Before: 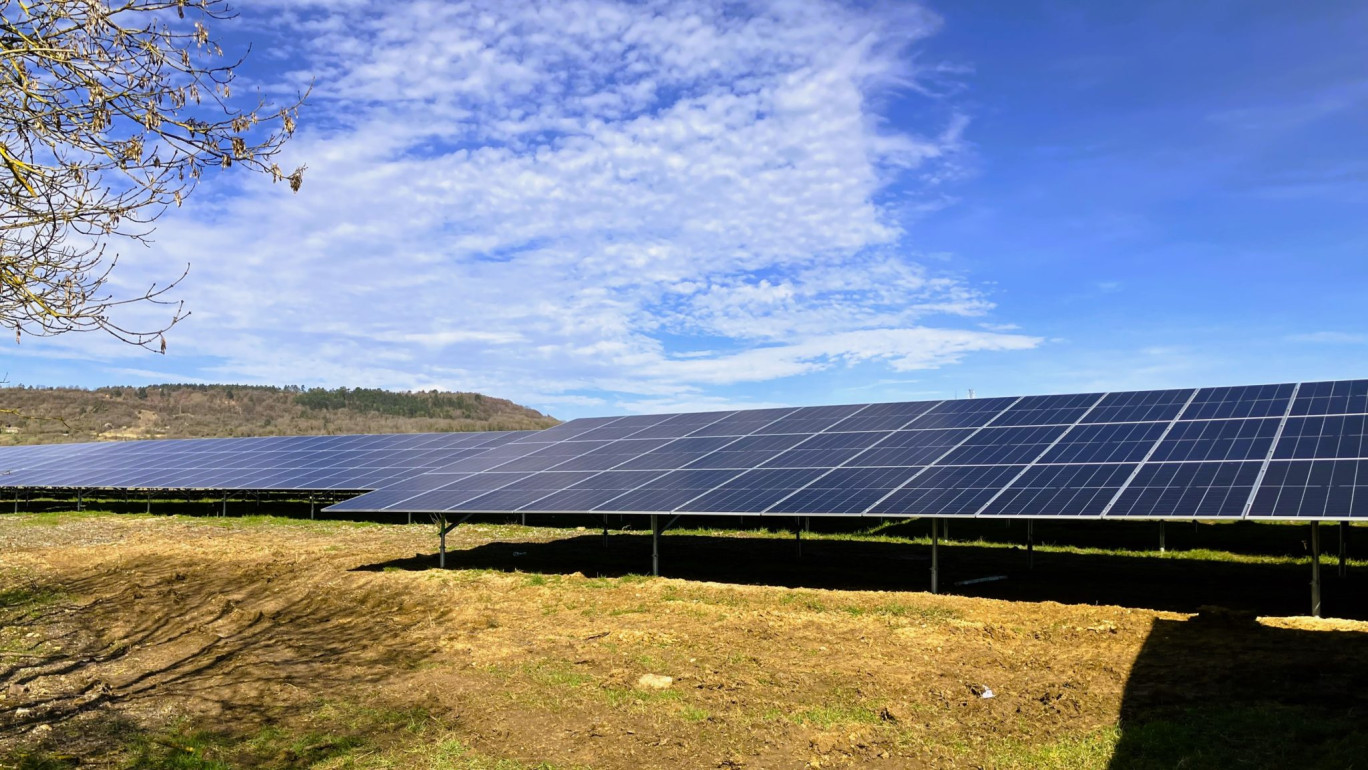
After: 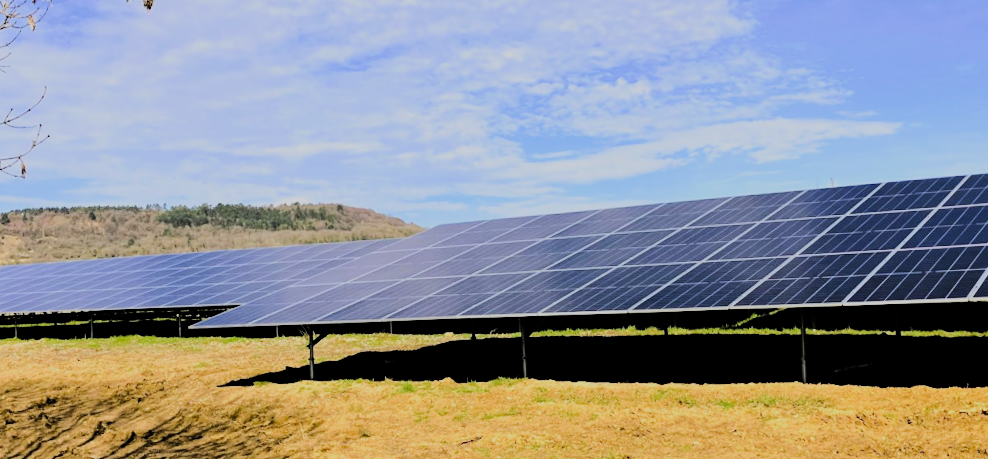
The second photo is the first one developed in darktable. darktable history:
rgb curve: curves: ch0 [(0, 0) (0.284, 0.292) (0.505, 0.644) (1, 1)]; ch1 [(0, 0) (0.284, 0.292) (0.505, 0.644) (1, 1)]; ch2 [(0, 0) (0.284, 0.292) (0.505, 0.644) (1, 1)], compensate middle gray true
filmic rgb: black relative exposure -4.58 EV, white relative exposure 4.8 EV, threshold 3 EV, hardness 2.36, latitude 36.07%, contrast 1.048, highlights saturation mix 1.32%, shadows ↔ highlights balance 1.25%, color science v4 (2020), enable highlight reconstruction true
rotate and perspective: rotation -2.56°, automatic cropping off
crop: left 11.123%, top 27.61%, right 18.3%, bottom 17.034%
